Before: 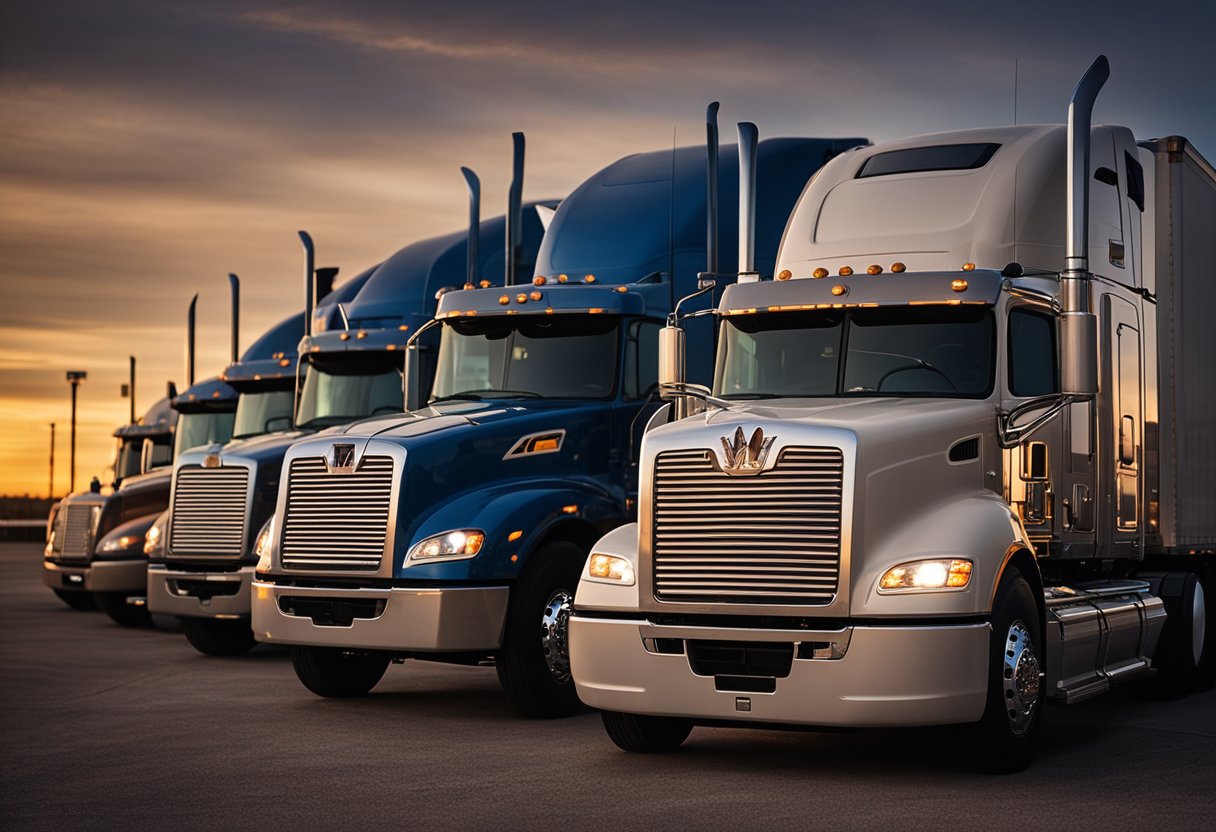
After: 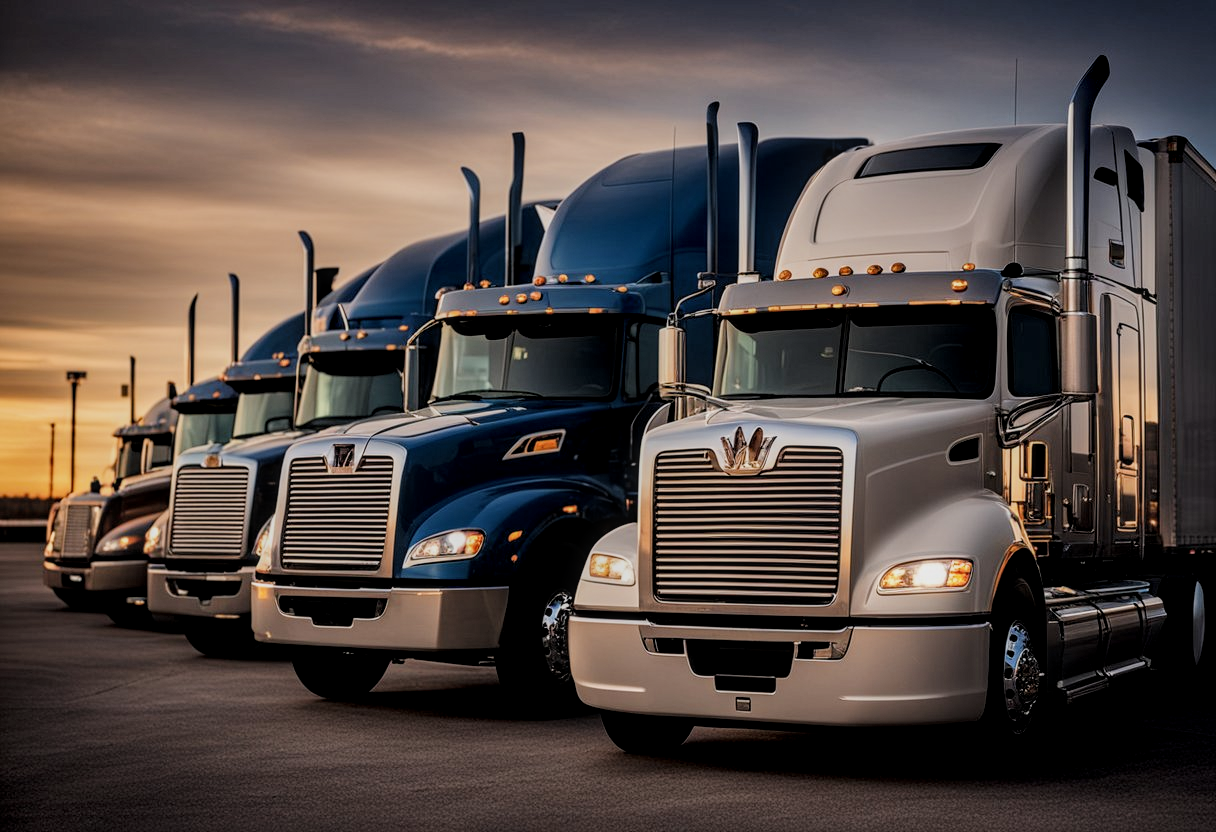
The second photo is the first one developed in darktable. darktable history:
local contrast: highlights 61%, detail 143%, midtone range 0.429
filmic rgb: black relative exposure -7.65 EV, white relative exposure 4.56 EV, hardness 3.61
